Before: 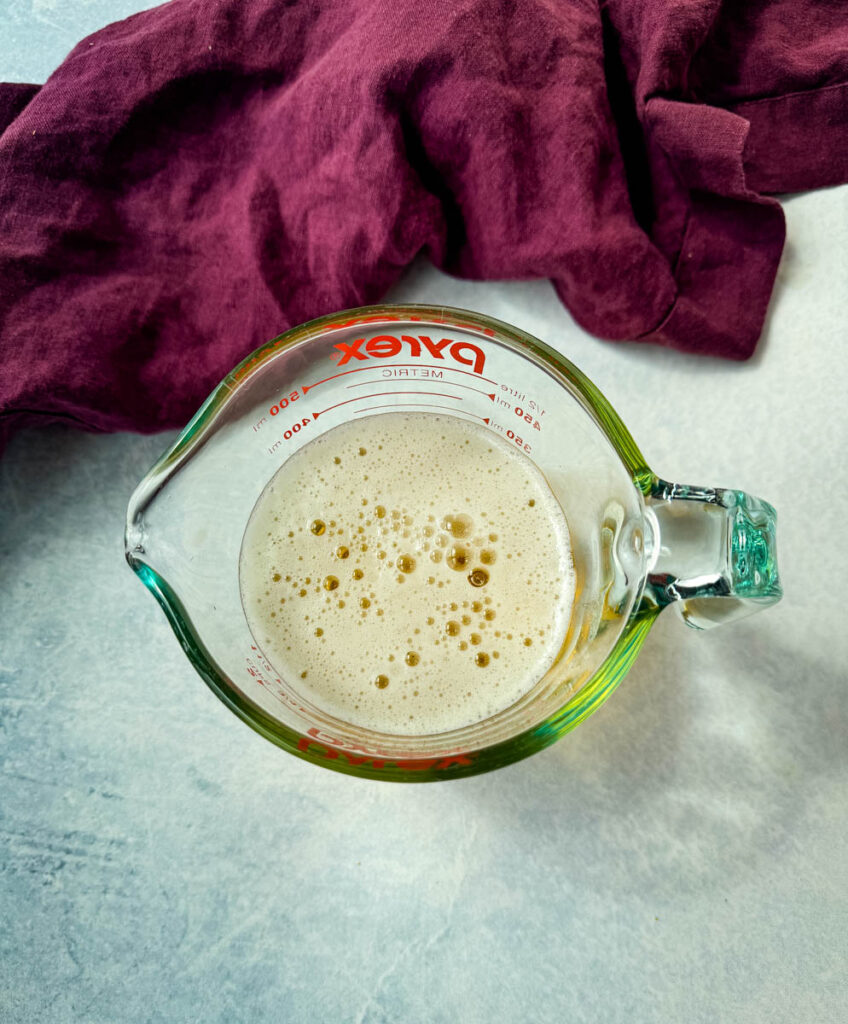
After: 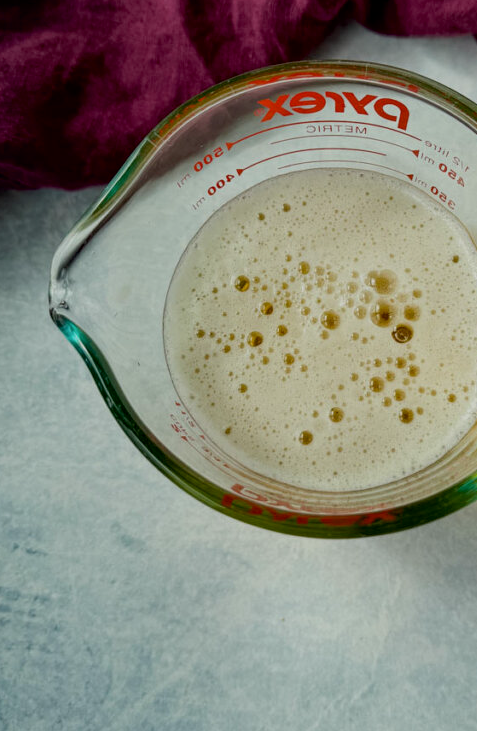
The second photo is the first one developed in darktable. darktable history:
contrast brightness saturation: saturation -0.05
exposure: black level correction 0.009, exposure -0.637 EV, compensate highlight preservation false
crop: left 8.966%, top 23.852%, right 34.699%, bottom 4.703%
